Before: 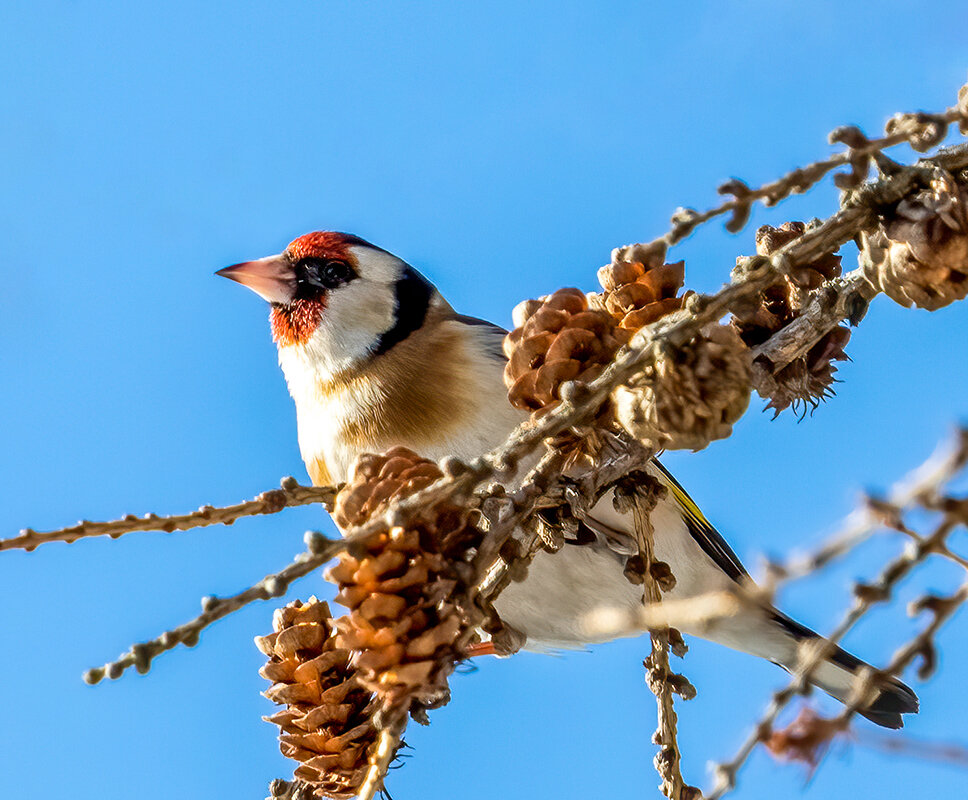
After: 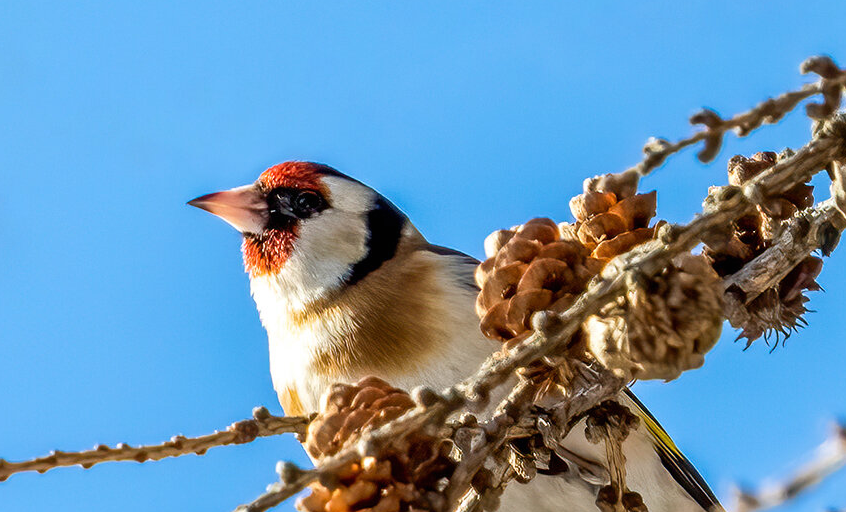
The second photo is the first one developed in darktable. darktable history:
exposure: black level correction 0, compensate highlight preservation false
crop: left 2.951%, top 8.846%, right 9.619%, bottom 27.029%
